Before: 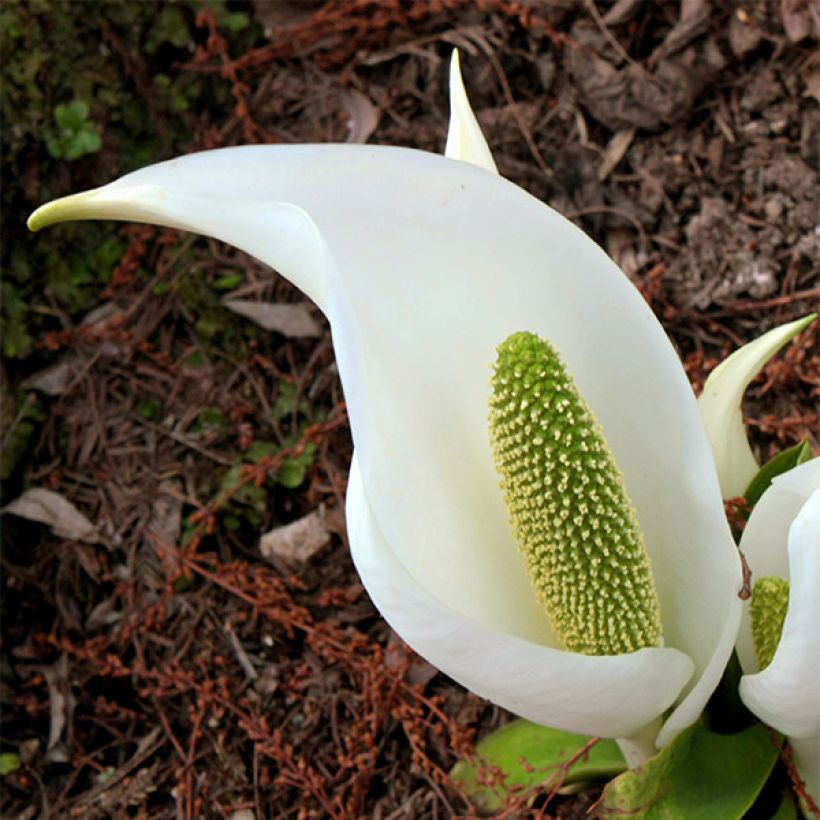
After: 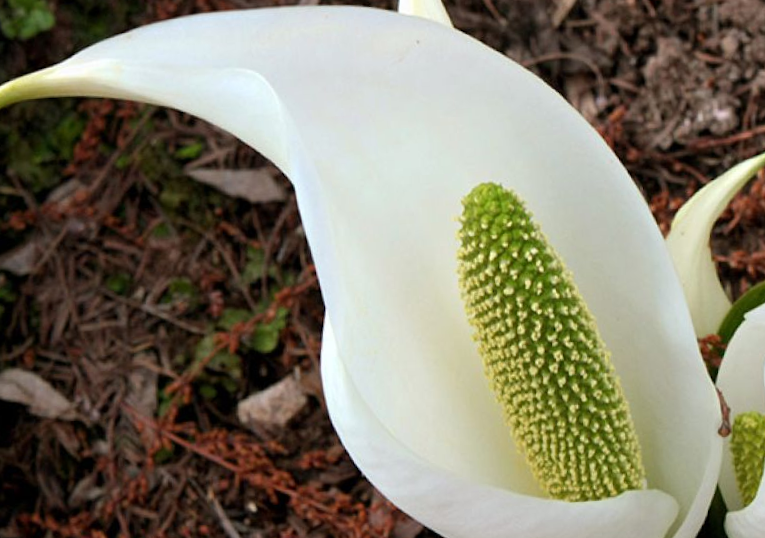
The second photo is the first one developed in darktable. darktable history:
crop and rotate: left 2.991%, top 13.302%, right 1.981%, bottom 12.636%
rotate and perspective: rotation -3.52°, crop left 0.036, crop right 0.964, crop top 0.081, crop bottom 0.919
